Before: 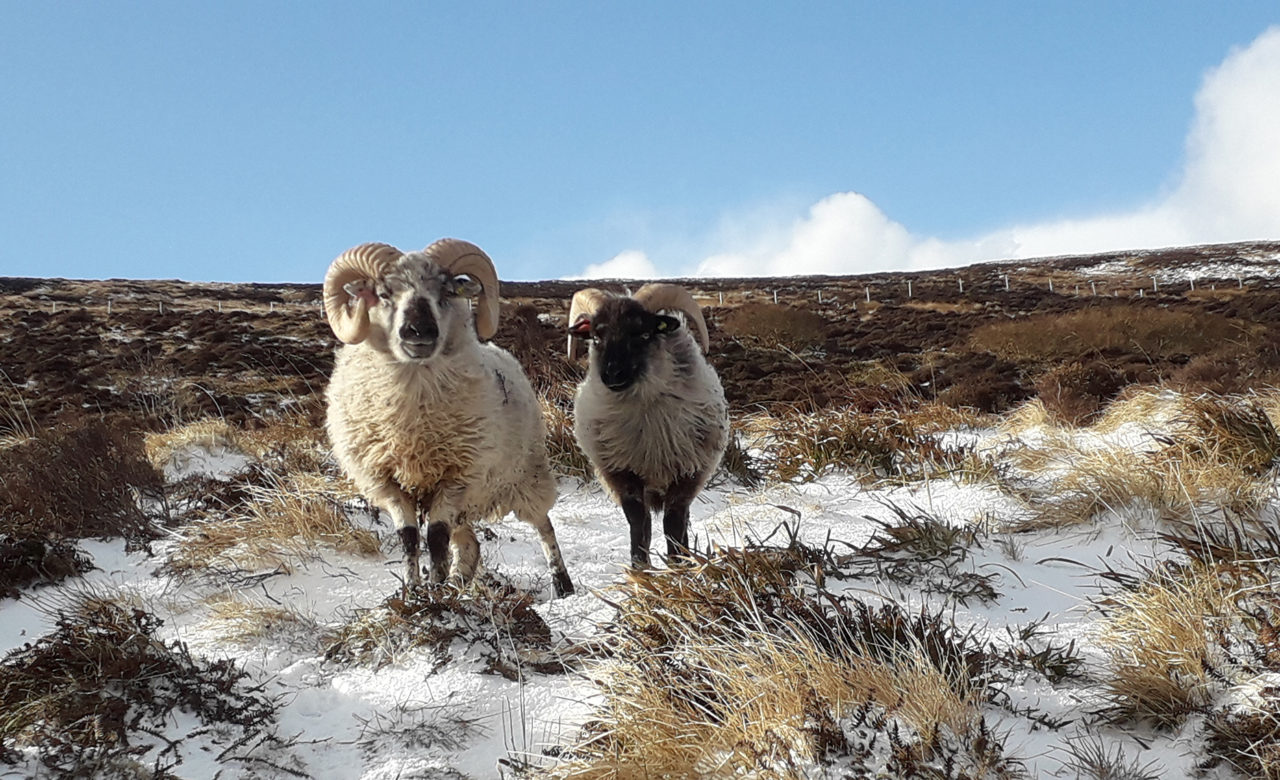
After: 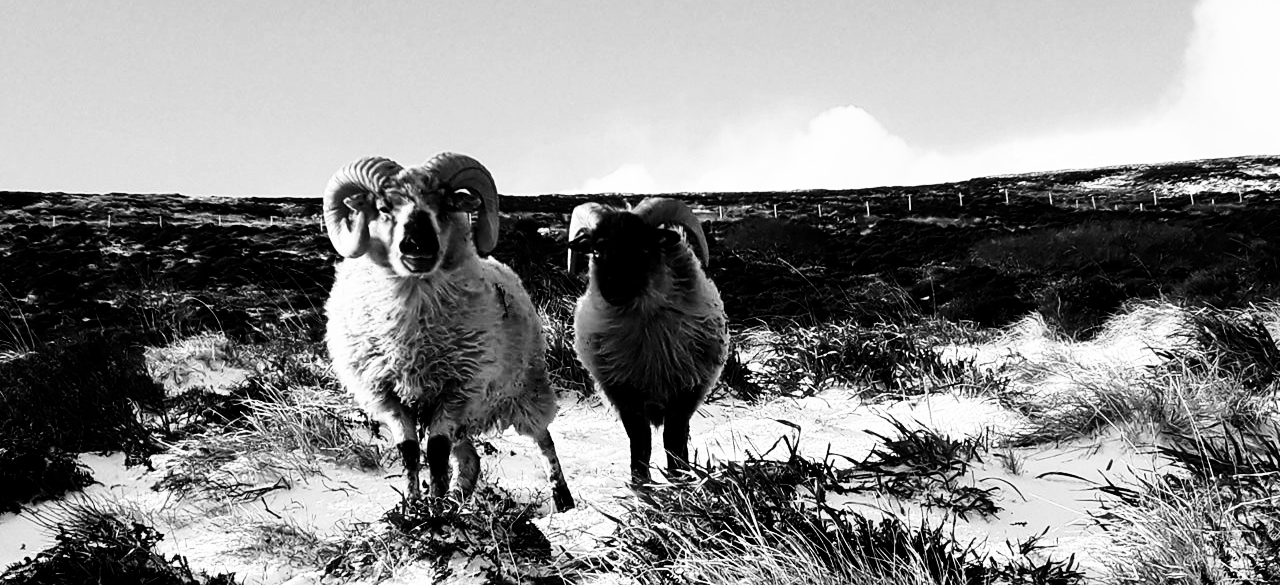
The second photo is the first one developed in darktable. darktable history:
crop: top 11.038%, bottom 13.962%
contrast brightness saturation: contrast 0.02, brightness -1, saturation -1
color balance: lift [1, 1.015, 1.004, 0.985], gamma [1, 0.958, 0.971, 1.042], gain [1, 0.956, 0.977, 1.044]
base curve: curves: ch0 [(0, 0) (0.007, 0.004) (0.027, 0.03) (0.046, 0.07) (0.207, 0.54) (0.442, 0.872) (0.673, 0.972) (1, 1)], preserve colors none
